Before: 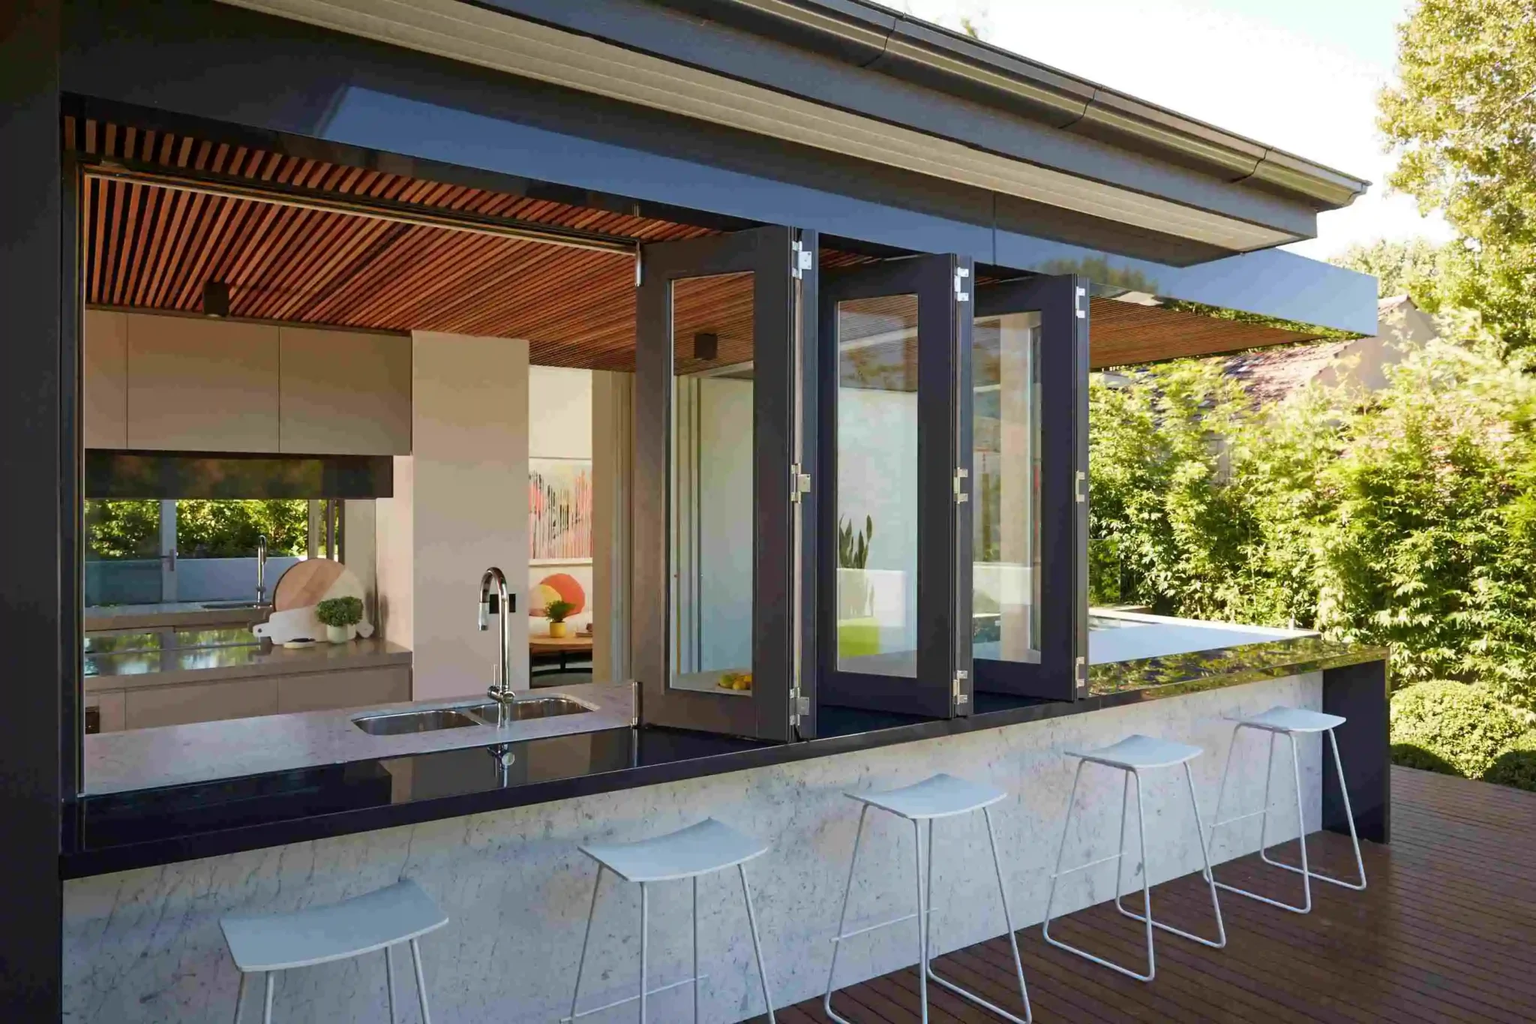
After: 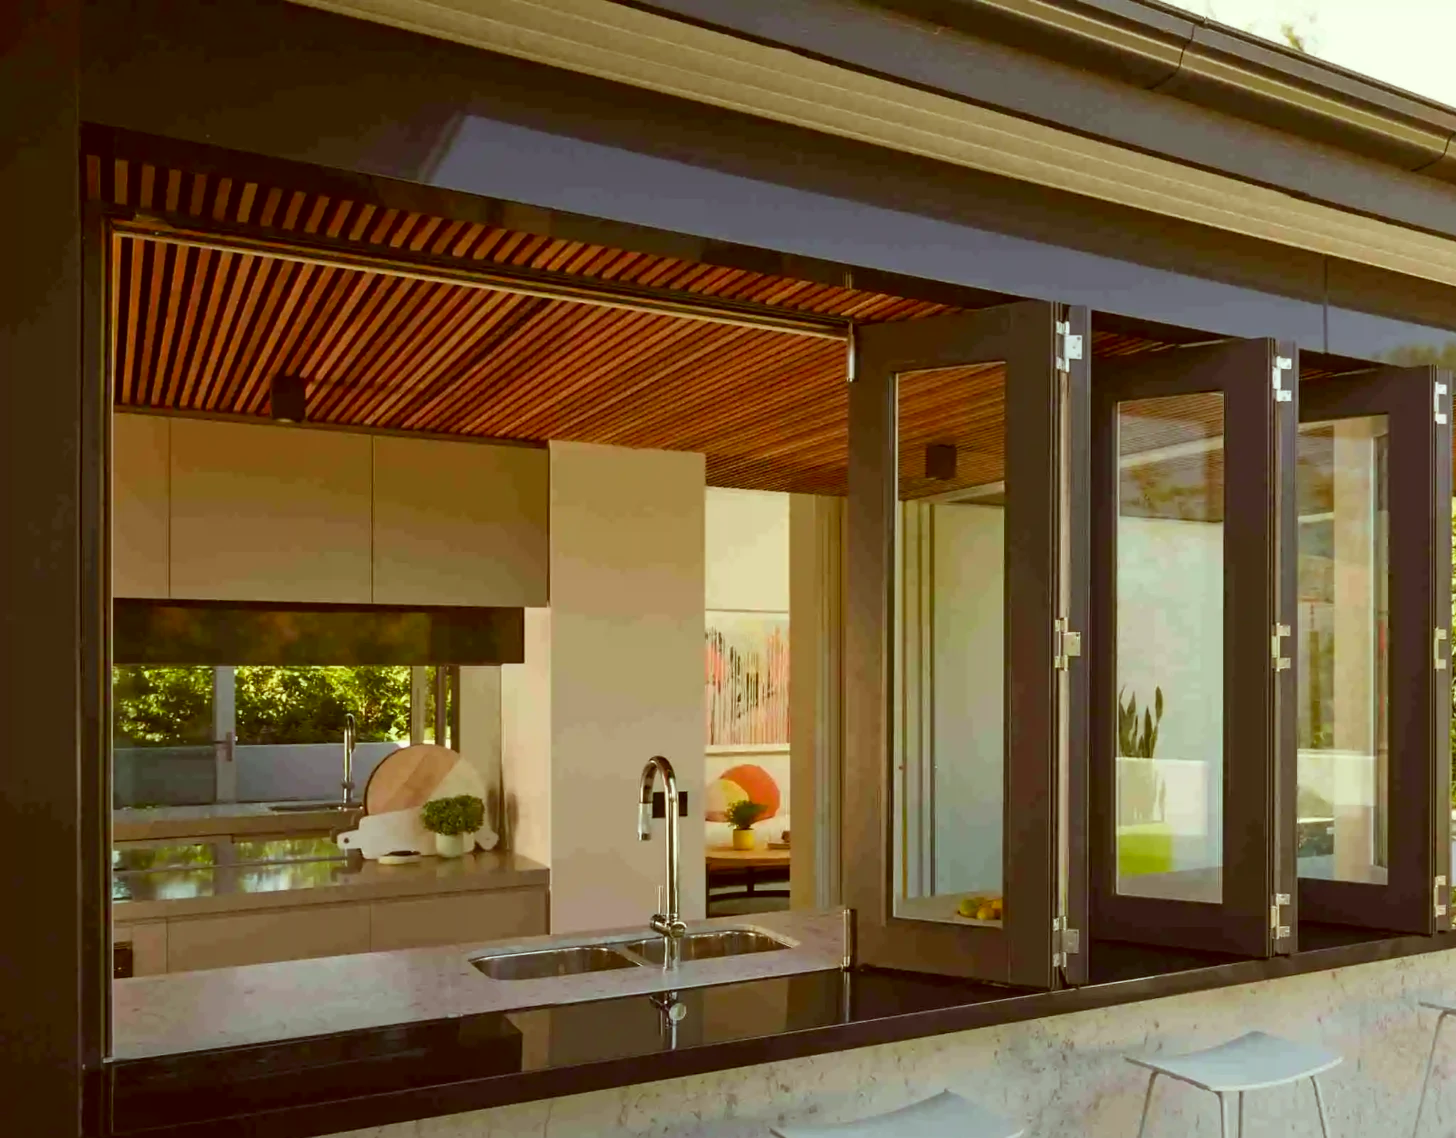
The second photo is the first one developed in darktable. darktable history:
crop: right 28.885%, bottom 16.626%
color correction: highlights a* -5.94, highlights b* 9.48, shadows a* 10.12, shadows b* 23.94
